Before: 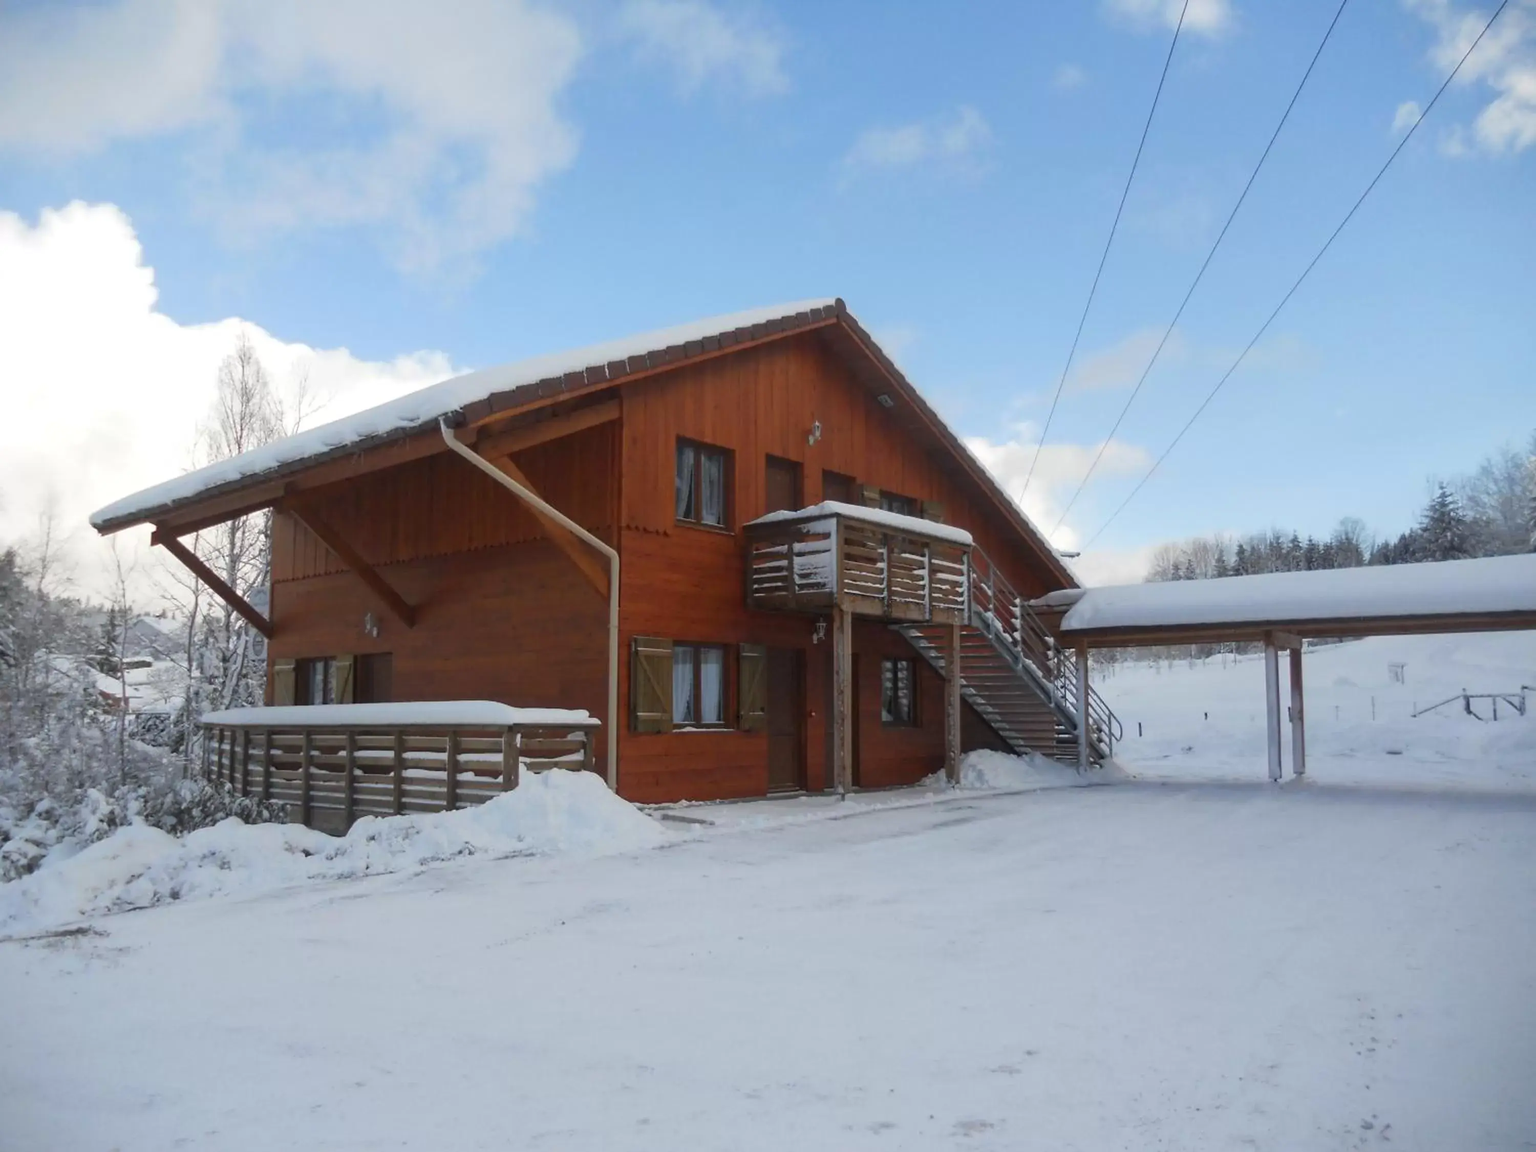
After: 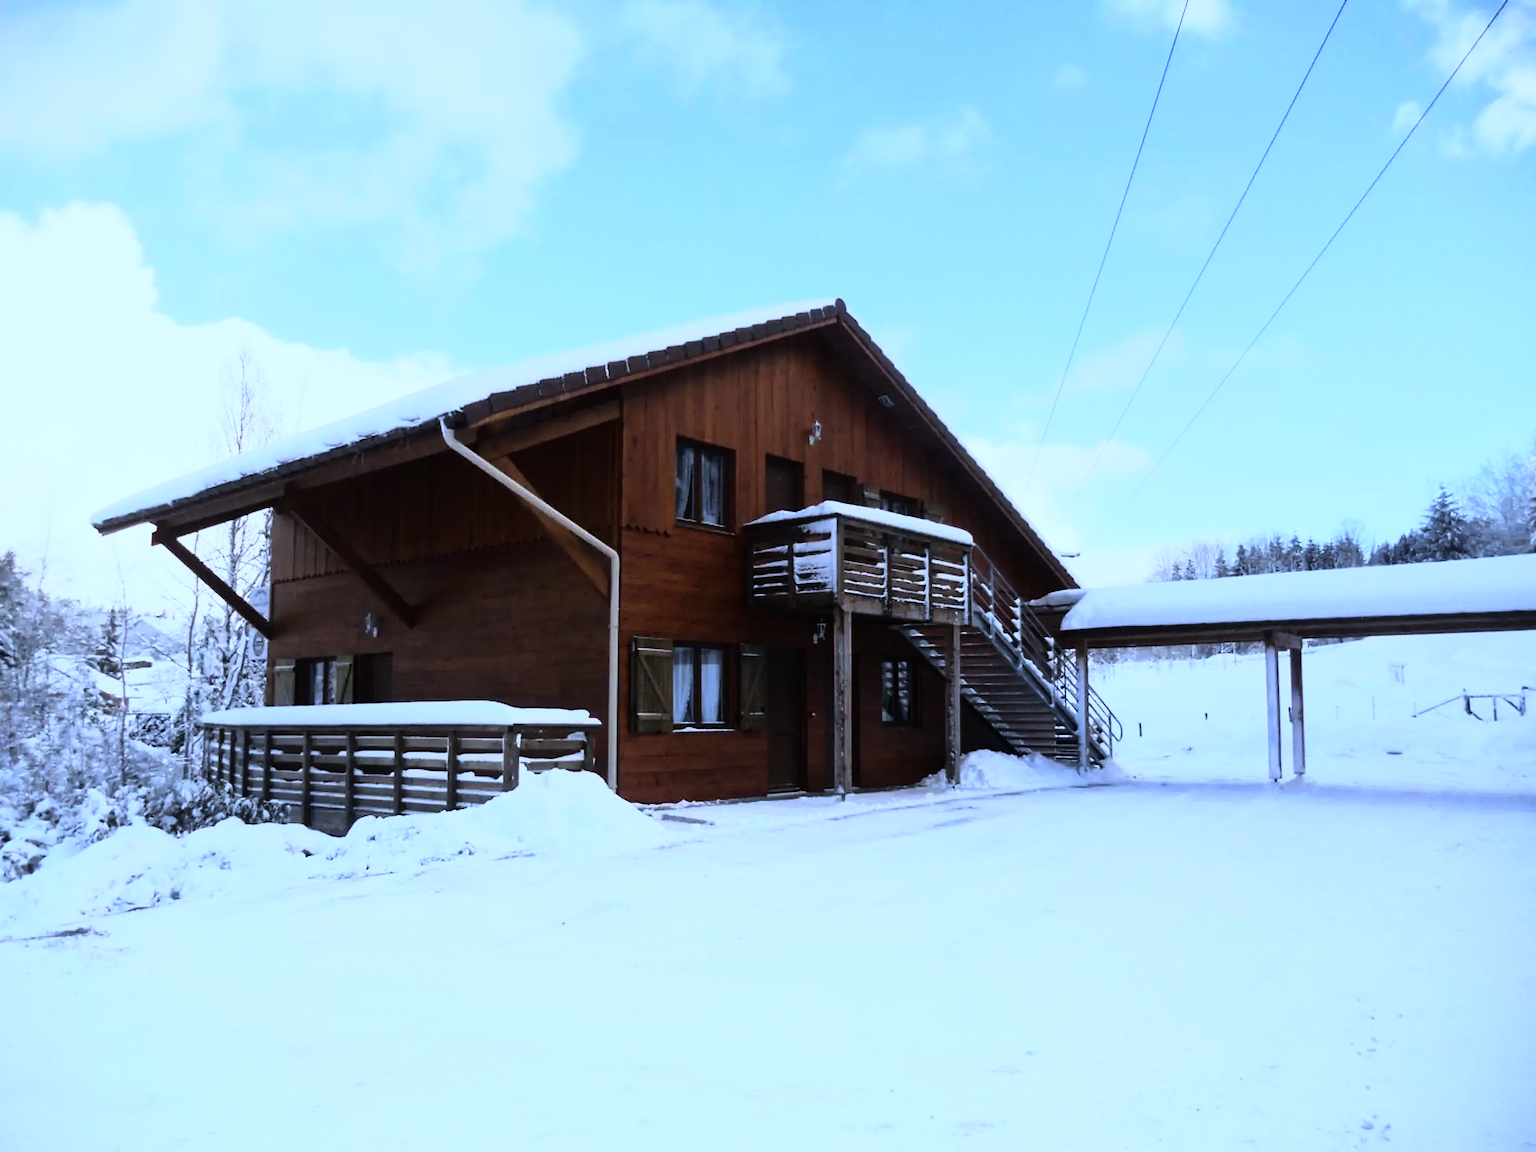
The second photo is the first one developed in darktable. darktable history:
rotate and perspective: automatic cropping original format, crop left 0, crop top 0
graduated density: rotation 5.63°, offset 76.9
white balance: red 0.871, blue 1.249
rgb curve: curves: ch0 [(0, 0) (0.21, 0.15) (0.24, 0.21) (0.5, 0.75) (0.75, 0.96) (0.89, 0.99) (1, 1)]; ch1 [(0, 0.02) (0.21, 0.13) (0.25, 0.2) (0.5, 0.67) (0.75, 0.9) (0.89, 0.97) (1, 1)]; ch2 [(0, 0.02) (0.21, 0.13) (0.25, 0.2) (0.5, 0.67) (0.75, 0.9) (0.89, 0.97) (1, 1)], compensate middle gray true
